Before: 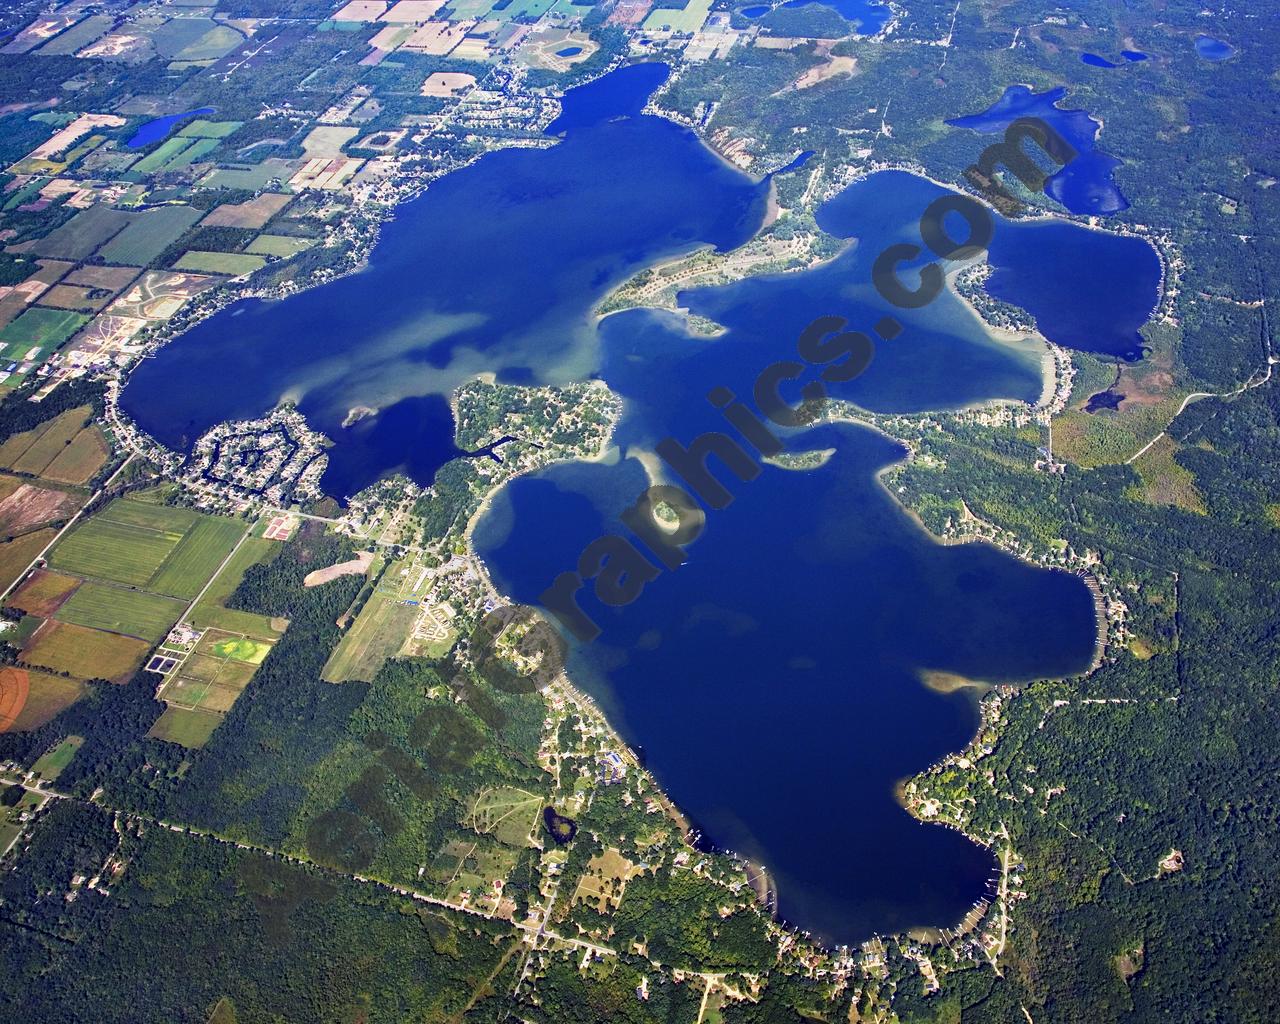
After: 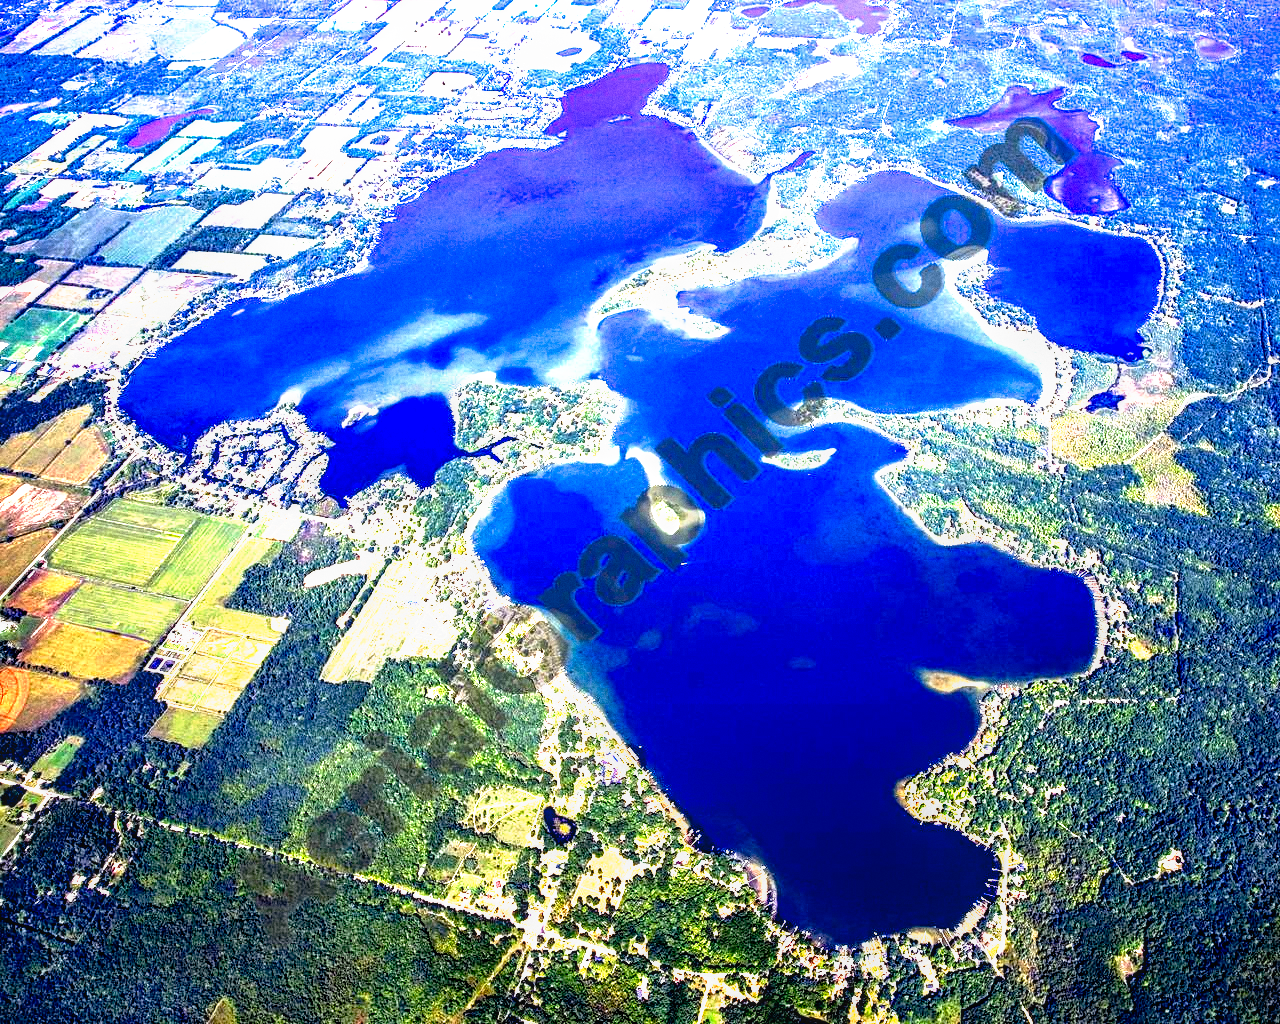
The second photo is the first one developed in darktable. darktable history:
local contrast: on, module defaults
grain: coarseness 0.09 ISO
tone curve: curves: ch0 [(0, 0) (0.003, 0.01) (0.011, 0.011) (0.025, 0.008) (0.044, 0.007) (0.069, 0.006) (0.1, 0.005) (0.136, 0.015) (0.177, 0.094) (0.224, 0.241) (0.277, 0.369) (0.335, 0.5) (0.399, 0.648) (0.468, 0.811) (0.543, 0.975) (0.623, 0.989) (0.709, 0.989) (0.801, 0.99) (0.898, 0.99) (1, 1)], preserve colors none
